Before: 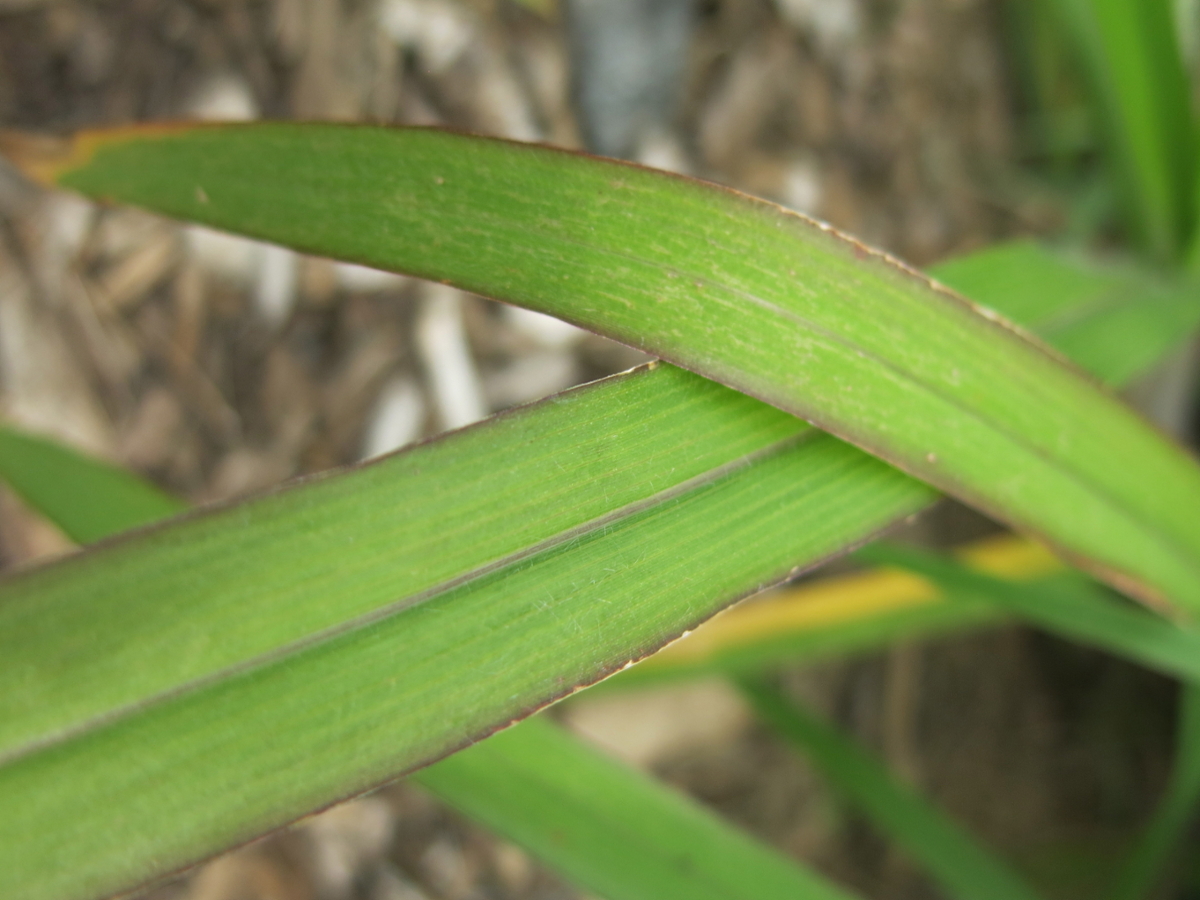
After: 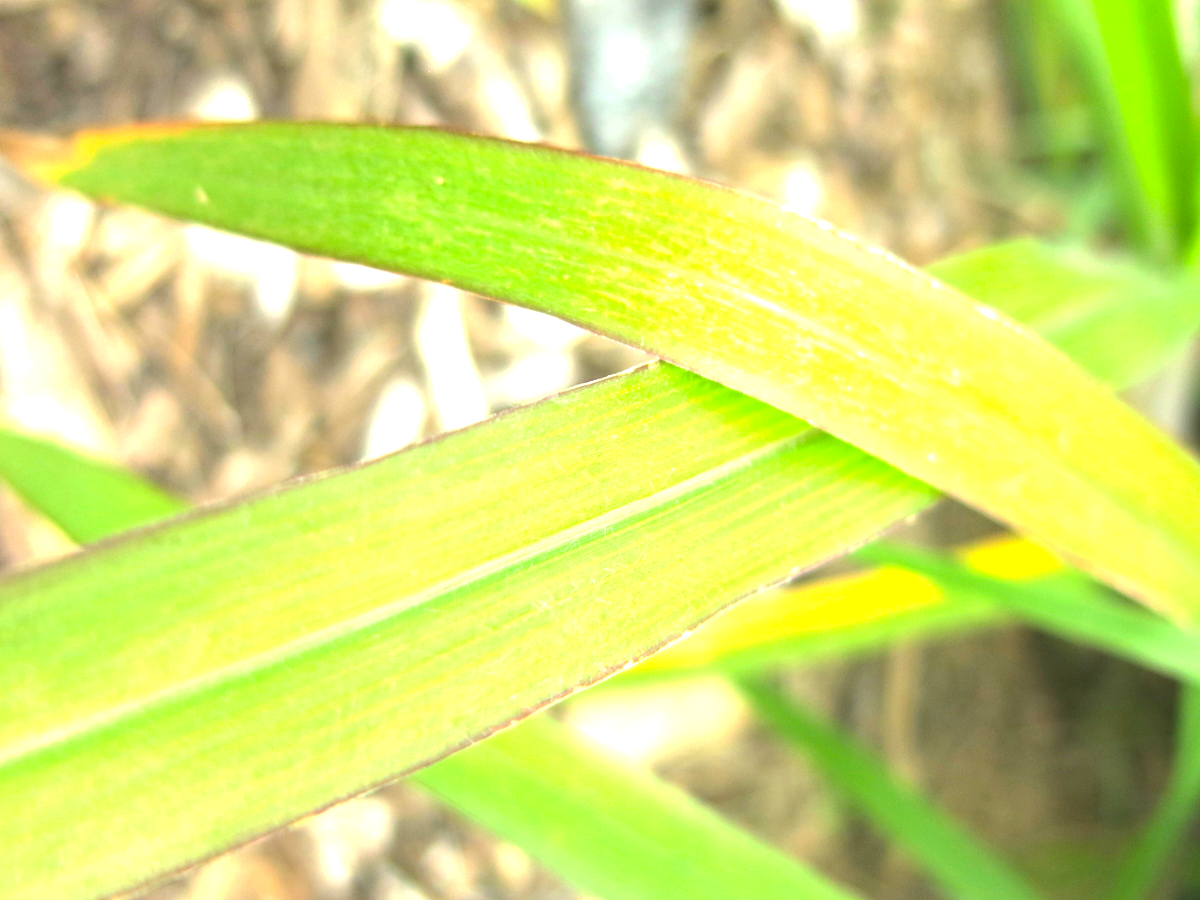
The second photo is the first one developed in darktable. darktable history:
exposure: exposure 2.027 EV, compensate exposure bias true, compensate highlight preservation false
color balance rgb: perceptual saturation grading › global saturation 0.998%, global vibrance 30.402%
